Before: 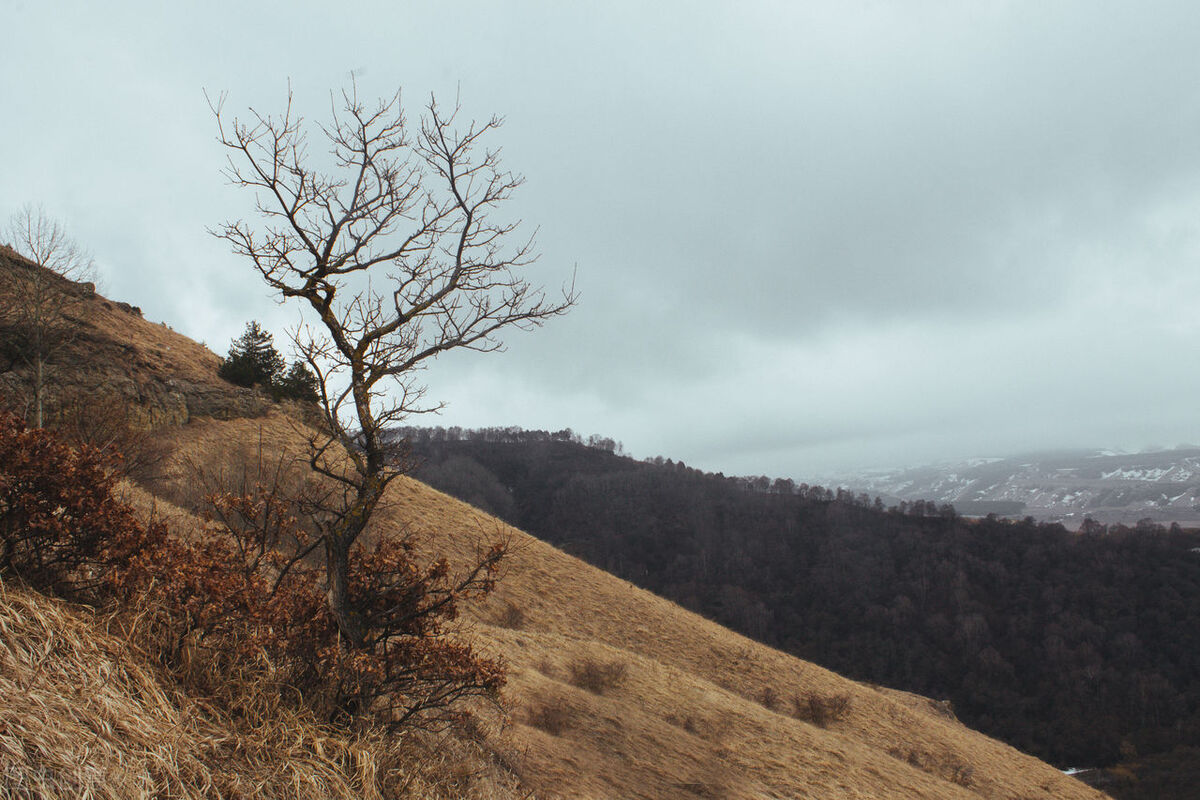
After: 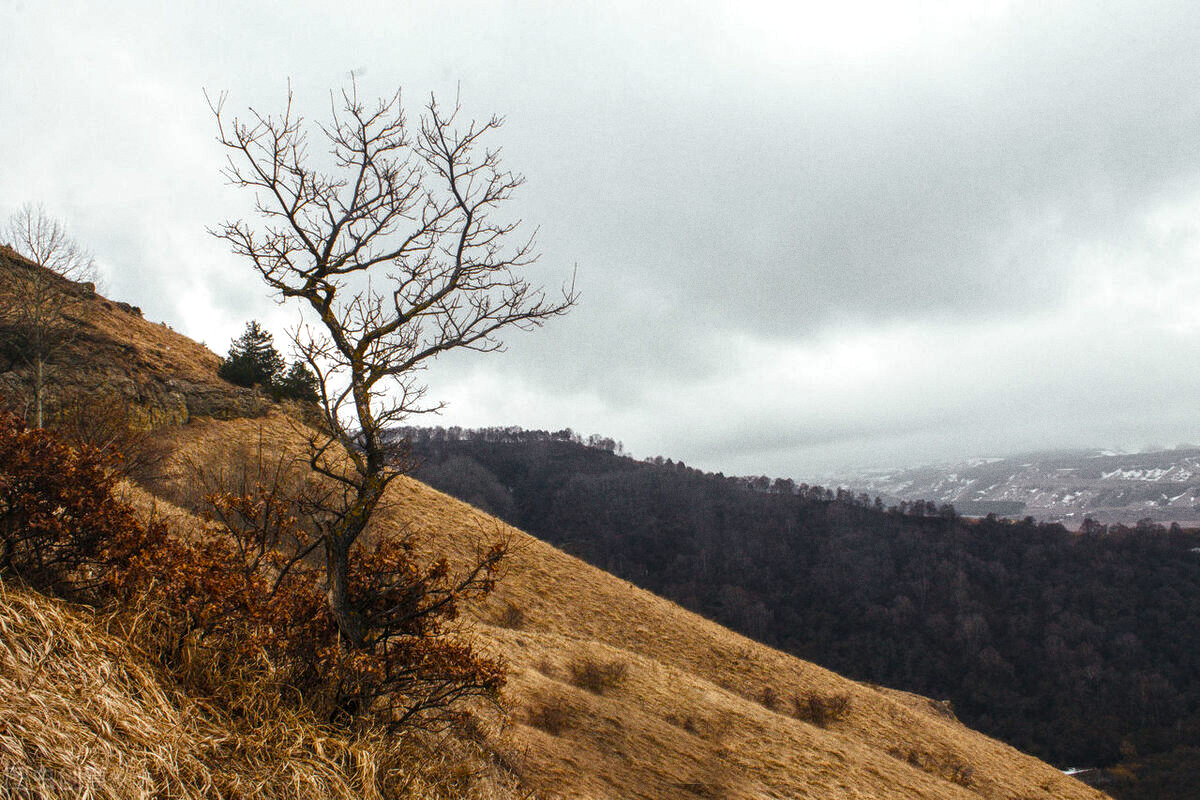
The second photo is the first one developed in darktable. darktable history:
color balance rgb: shadows lift › chroma 1%, shadows lift › hue 217.2°, power › hue 310.8°, highlights gain › chroma 2%, highlights gain › hue 44.4°, global offset › luminance 0.25%, global offset › hue 171.6°, perceptual saturation grading › global saturation 14.09%, perceptual saturation grading › highlights -30%, perceptual saturation grading › shadows 50.67%, global vibrance 25%, contrast 20%
grain: on, module defaults
local contrast: detail 130%
